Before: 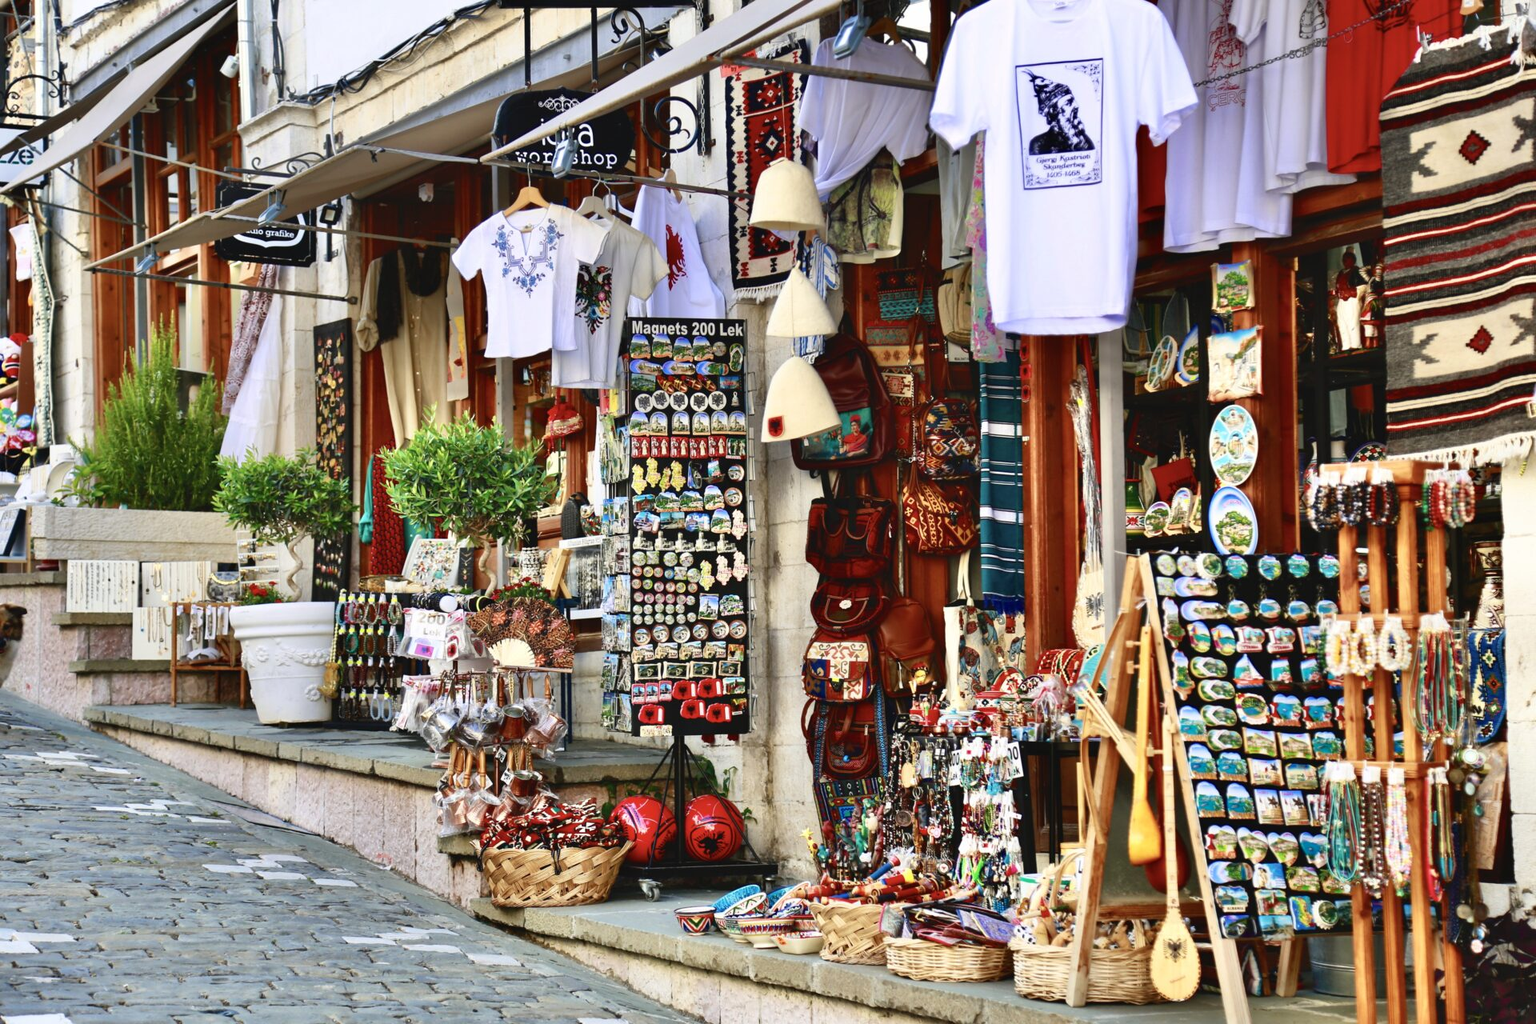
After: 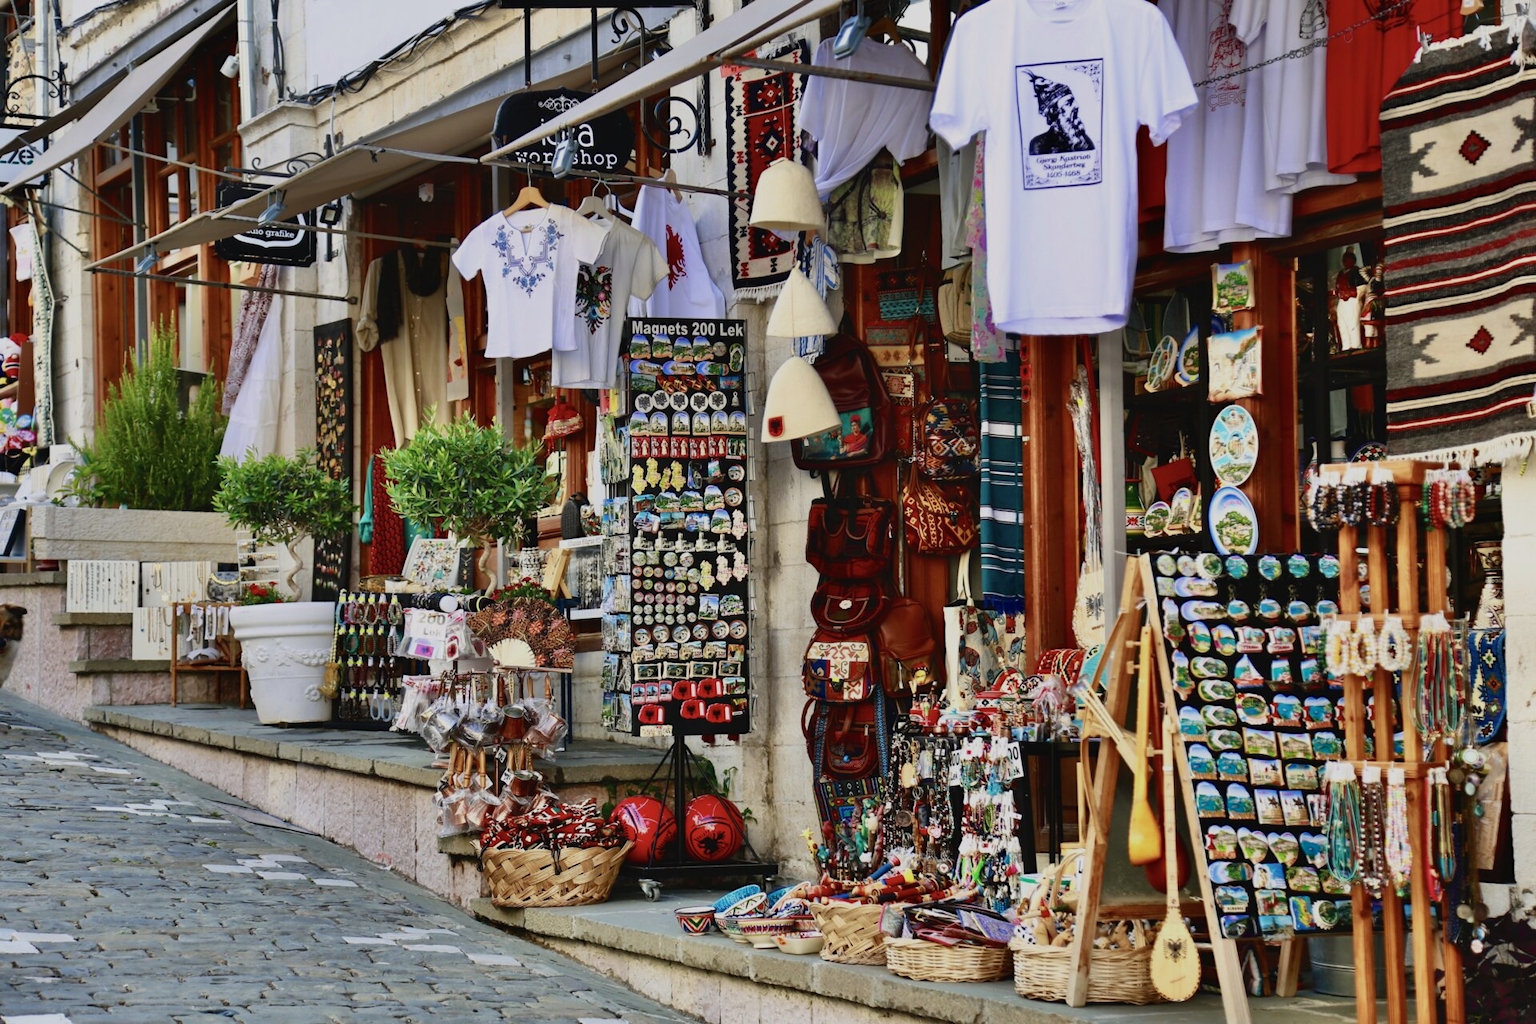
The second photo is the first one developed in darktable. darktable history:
levels: levels [0, 0.474, 0.947]
exposure: black level correction 0, exposure -0.721 EV, compensate highlight preservation false
